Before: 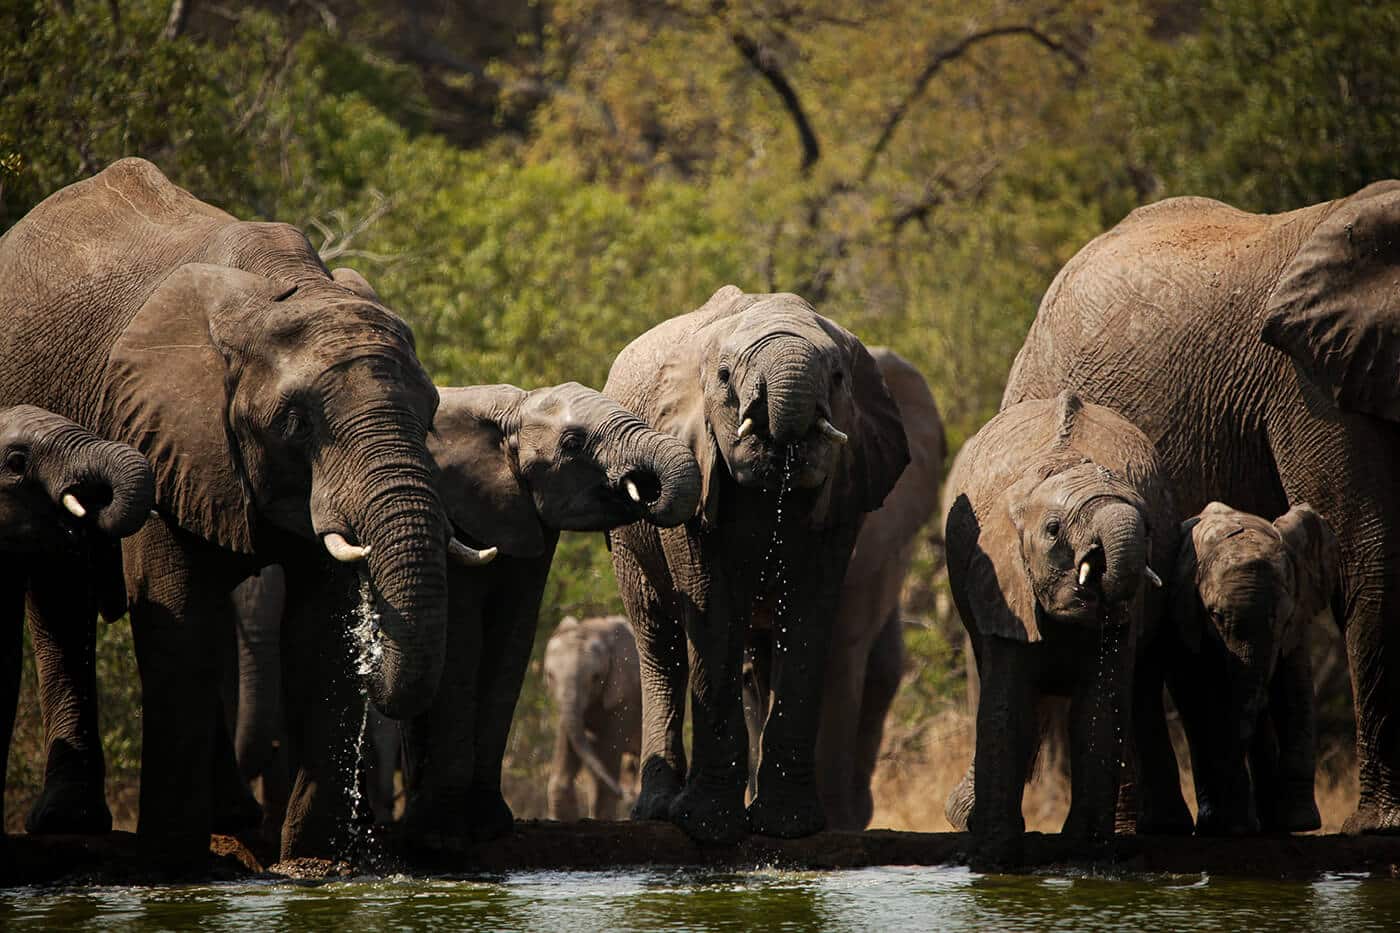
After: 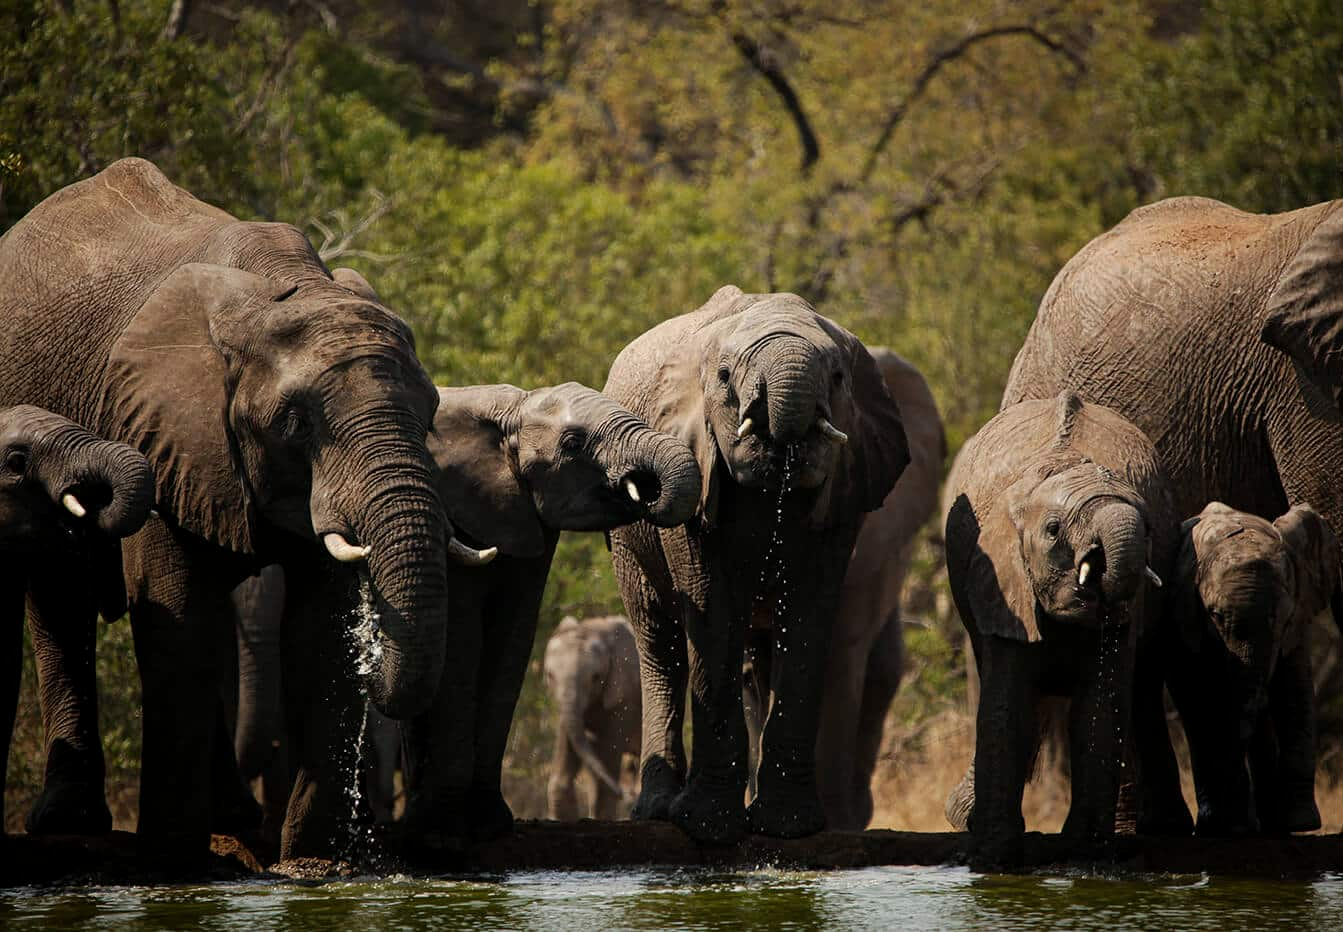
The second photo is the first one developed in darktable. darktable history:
exposure: black level correction 0.001, exposure -0.122 EV, compensate highlight preservation false
crop: right 4.003%, bottom 0.045%
